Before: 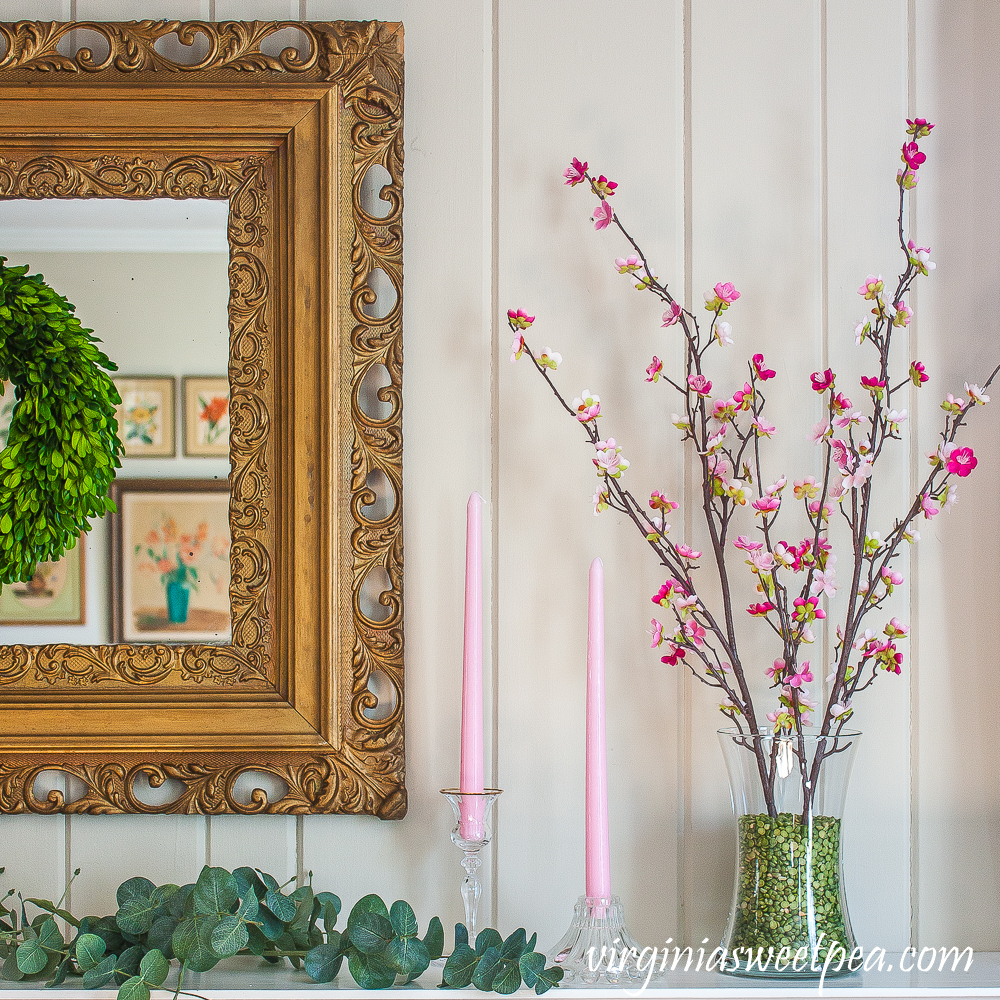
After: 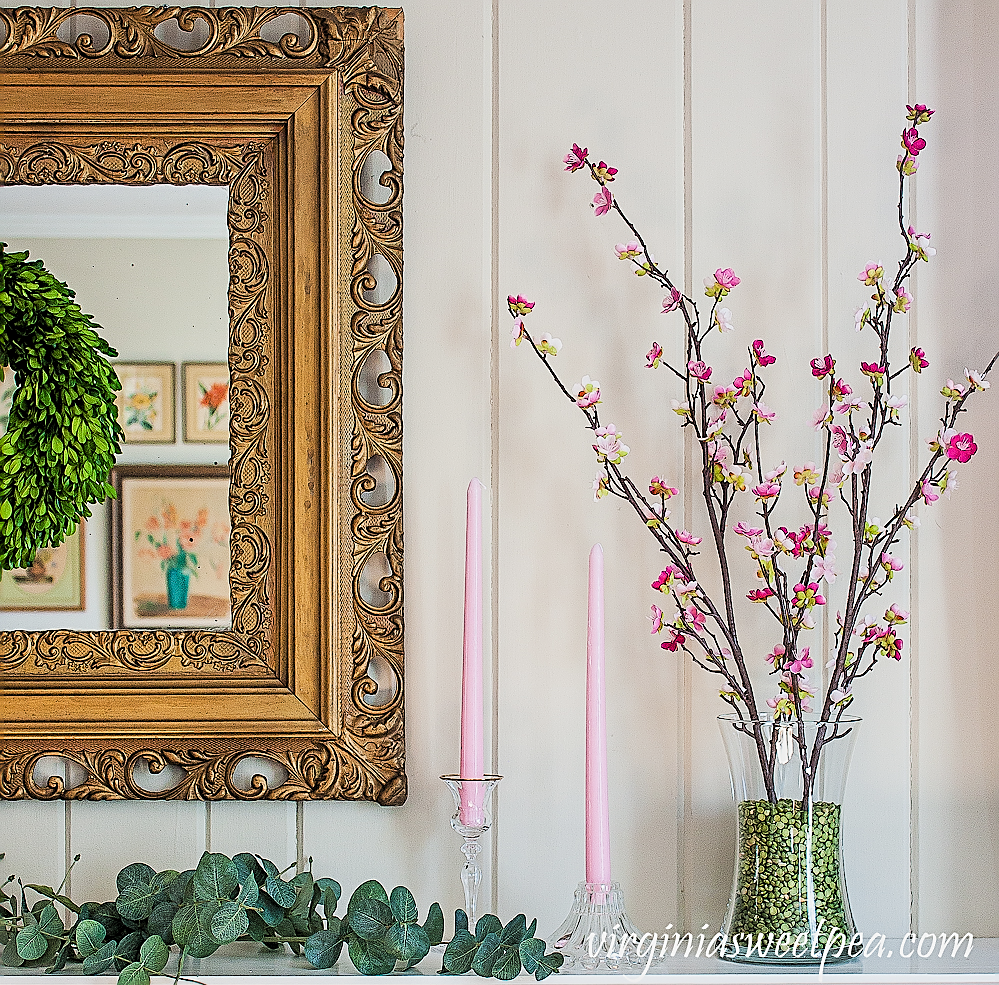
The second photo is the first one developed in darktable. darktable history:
filmic rgb: black relative exposure -7.65 EV, white relative exposure 4.56 EV, hardness 3.61
crop: top 1.446%, right 0.008%
sharpen: radius 1.4, amount 1.254, threshold 0.747
levels: levels [0.055, 0.477, 0.9]
